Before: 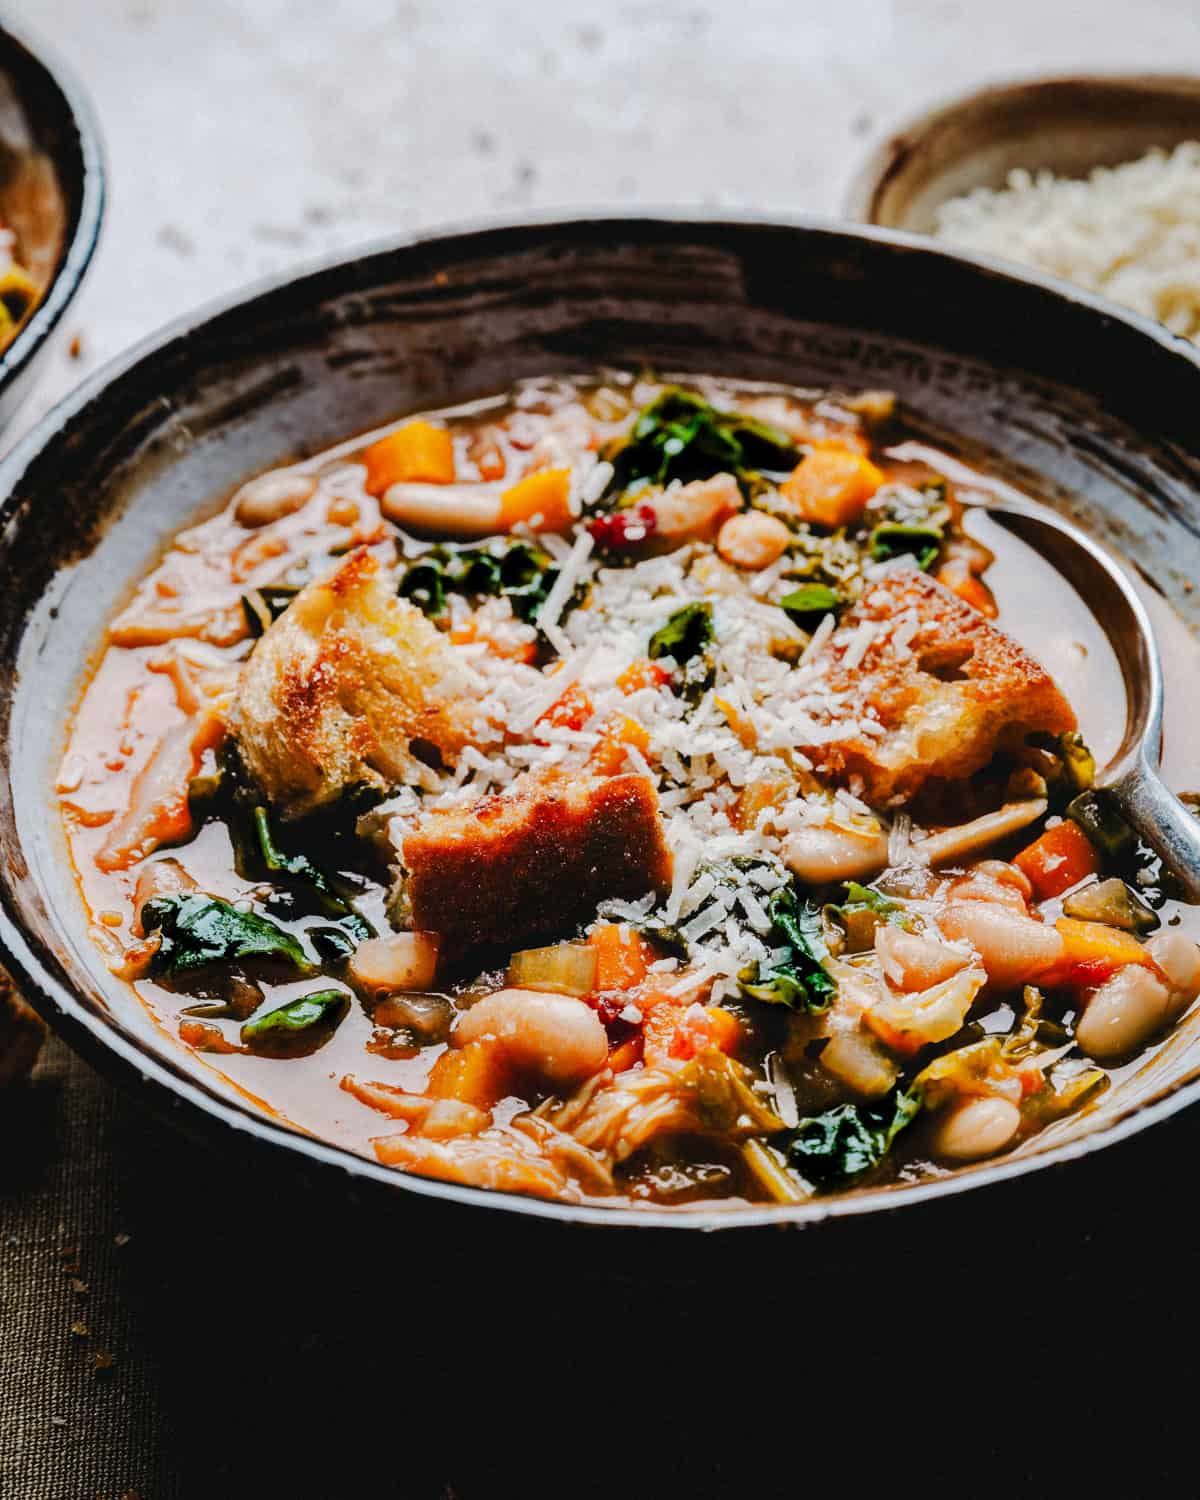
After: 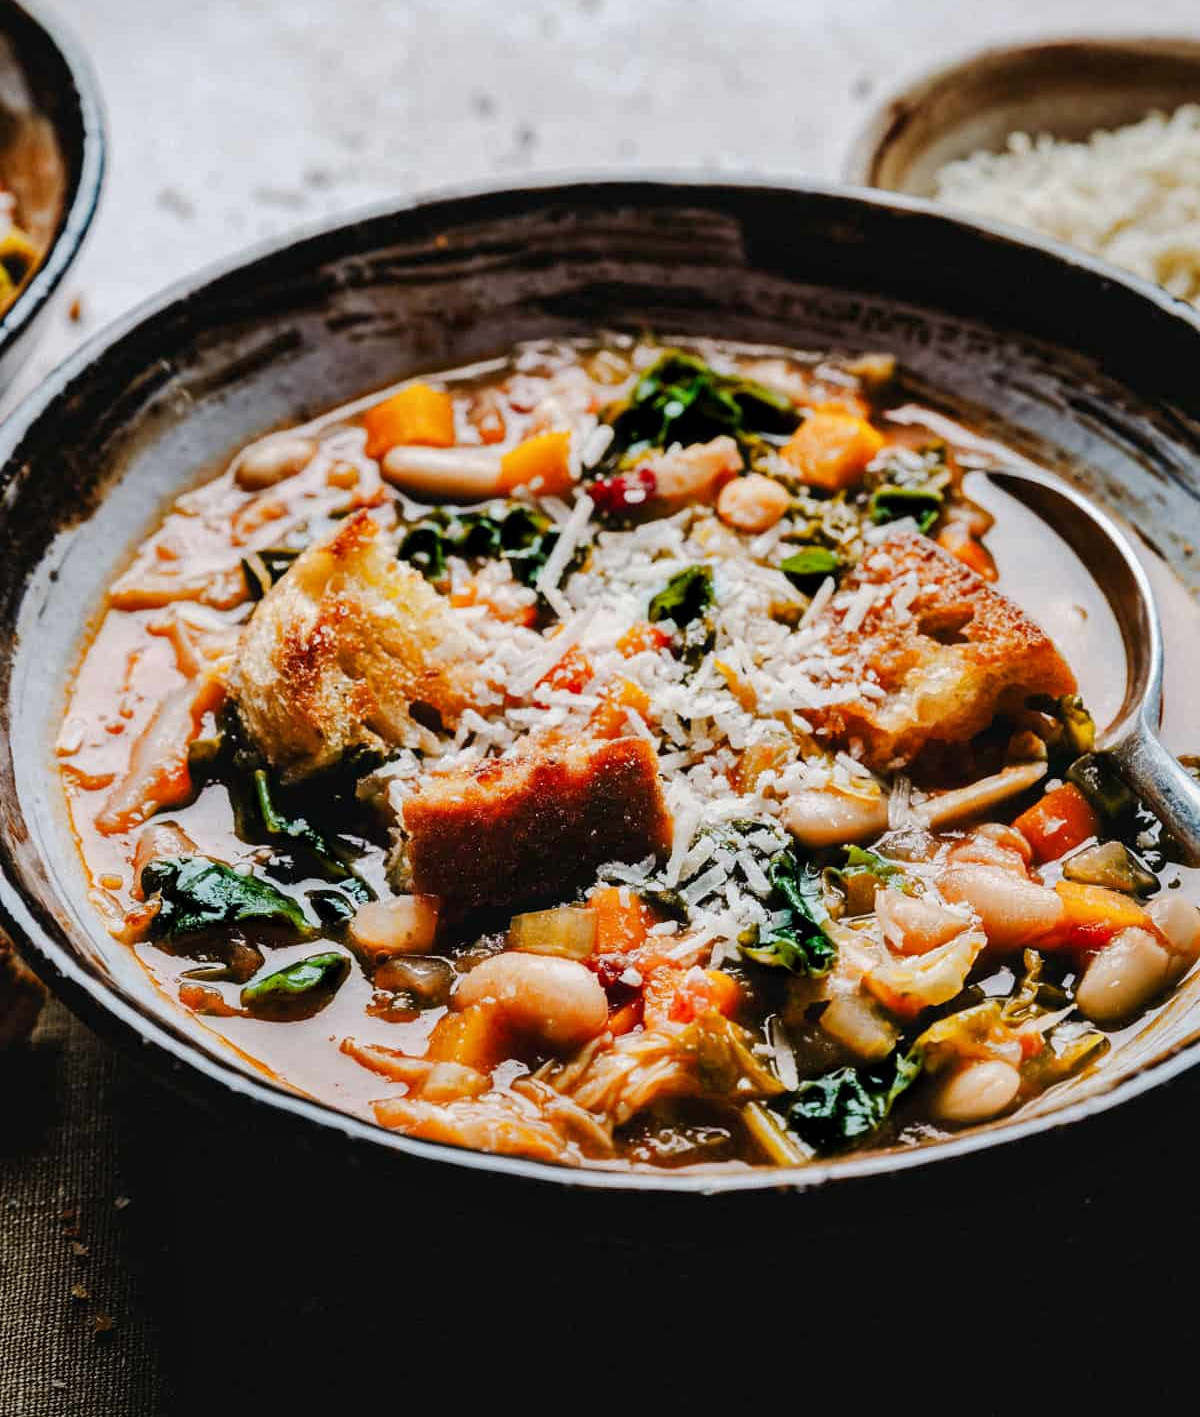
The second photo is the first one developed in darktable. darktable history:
local contrast: mode bilateral grid, contrast 20, coarseness 50, detail 120%, midtone range 0.2
crop and rotate: top 2.479%, bottom 3.018%
